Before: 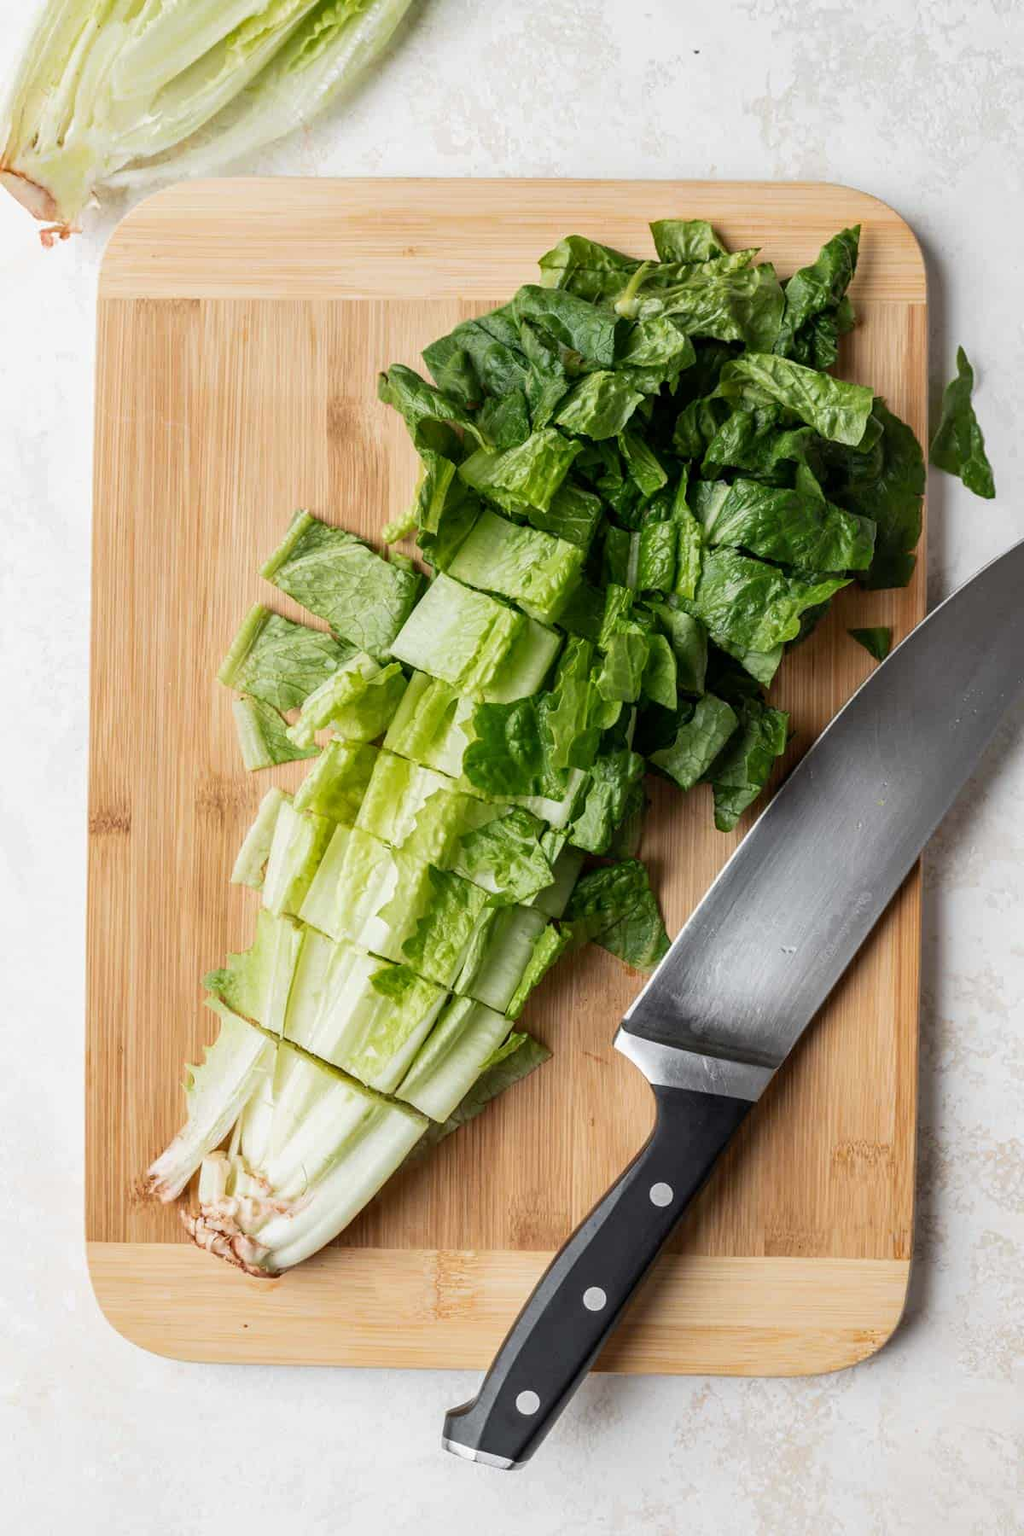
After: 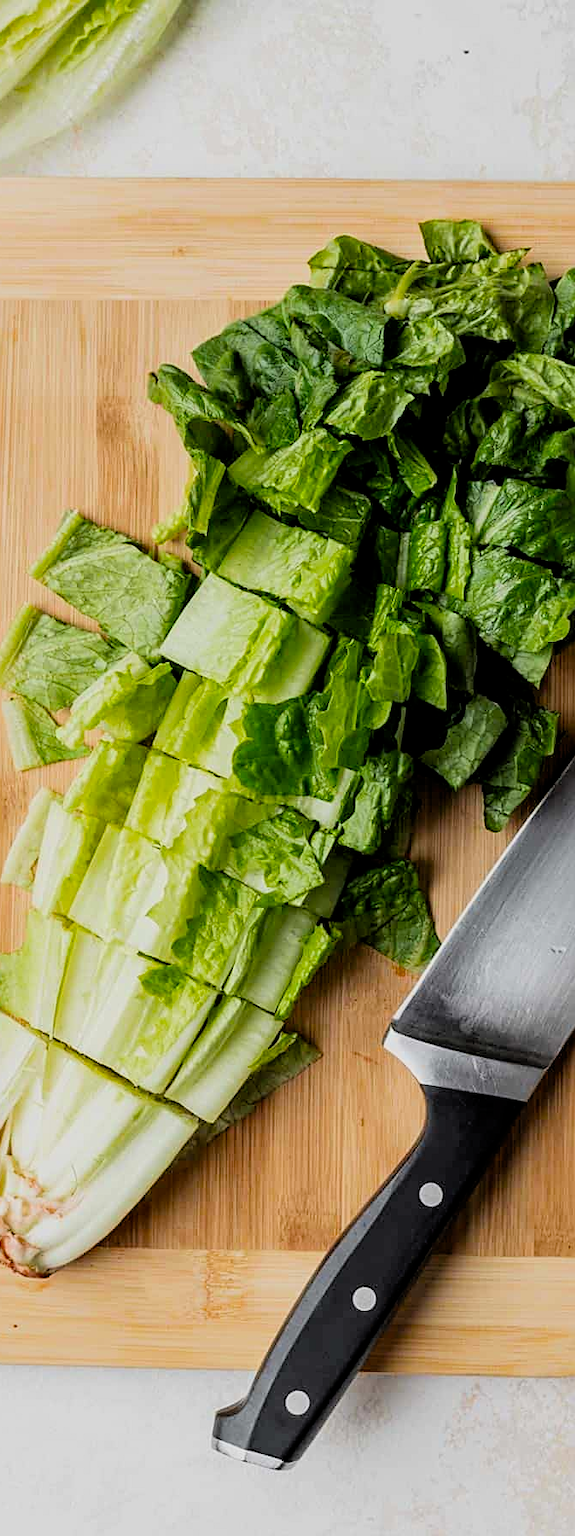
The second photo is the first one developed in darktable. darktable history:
crop and rotate: left 22.579%, right 21.205%
filmic rgb: black relative exposure -7.7 EV, white relative exposure 4.41 EV, target black luminance 0%, hardness 3.76, latitude 50.56%, contrast 1.076, highlights saturation mix 8.5%, shadows ↔ highlights balance -0.277%, color science v4 (2020)
sharpen: on, module defaults
